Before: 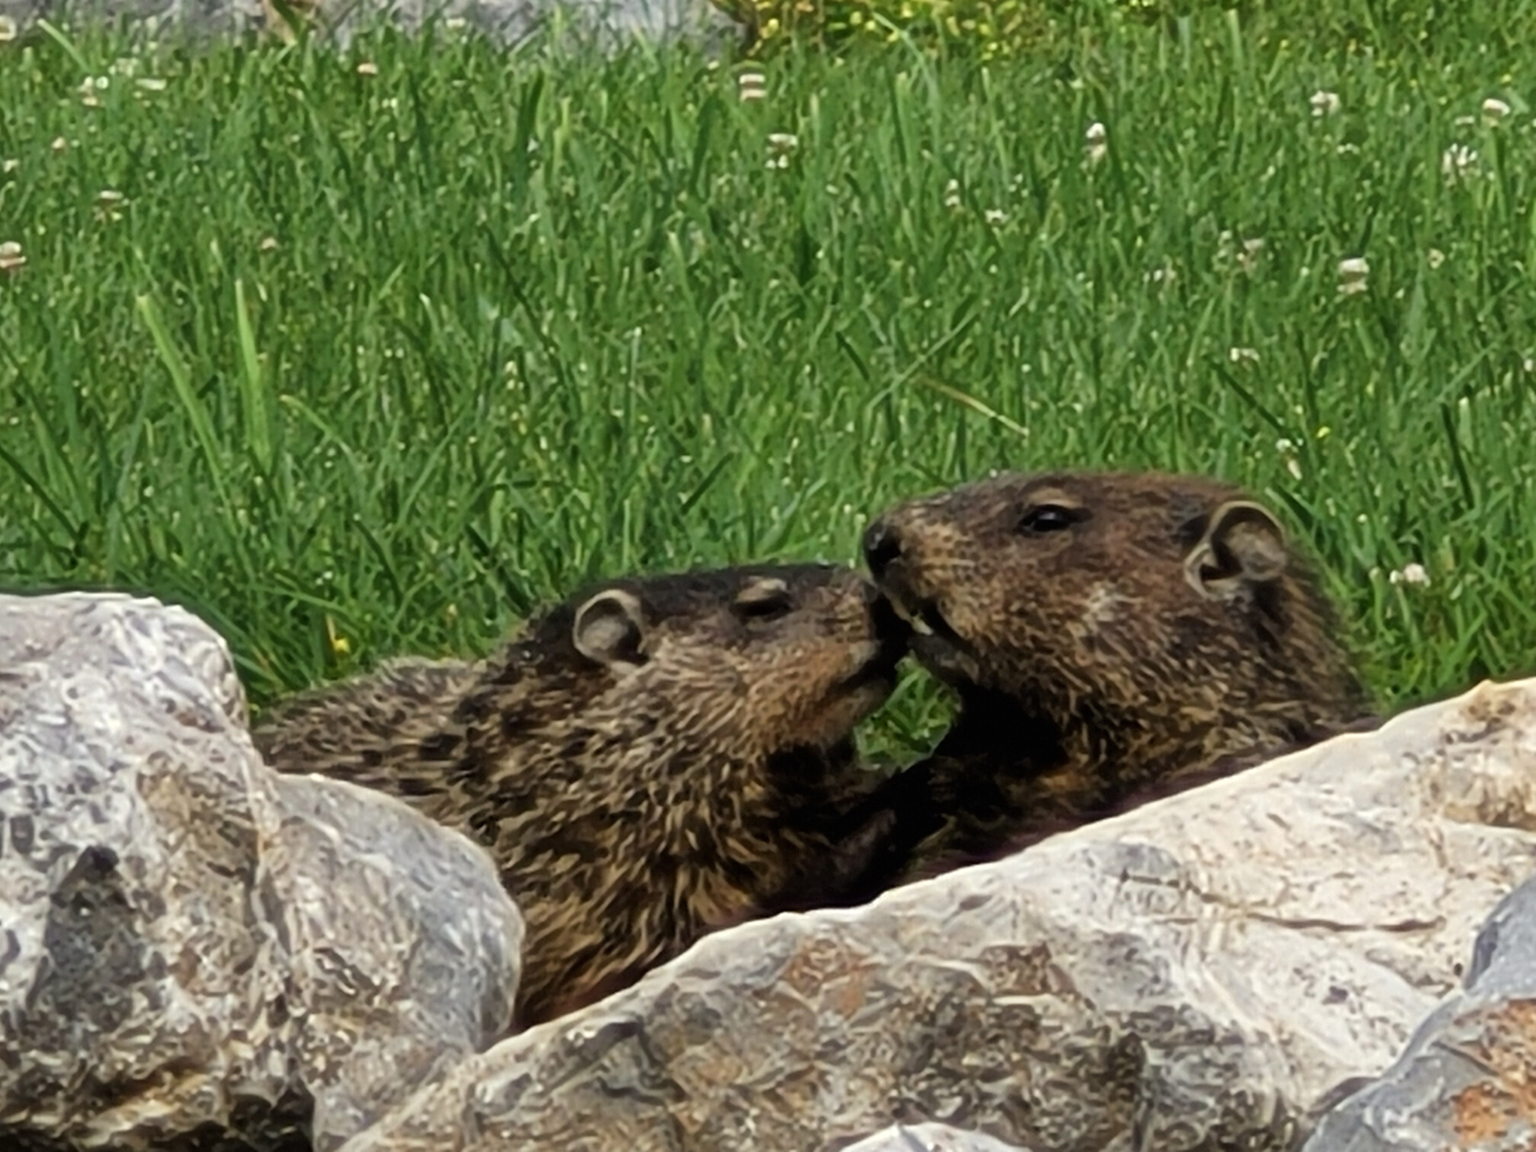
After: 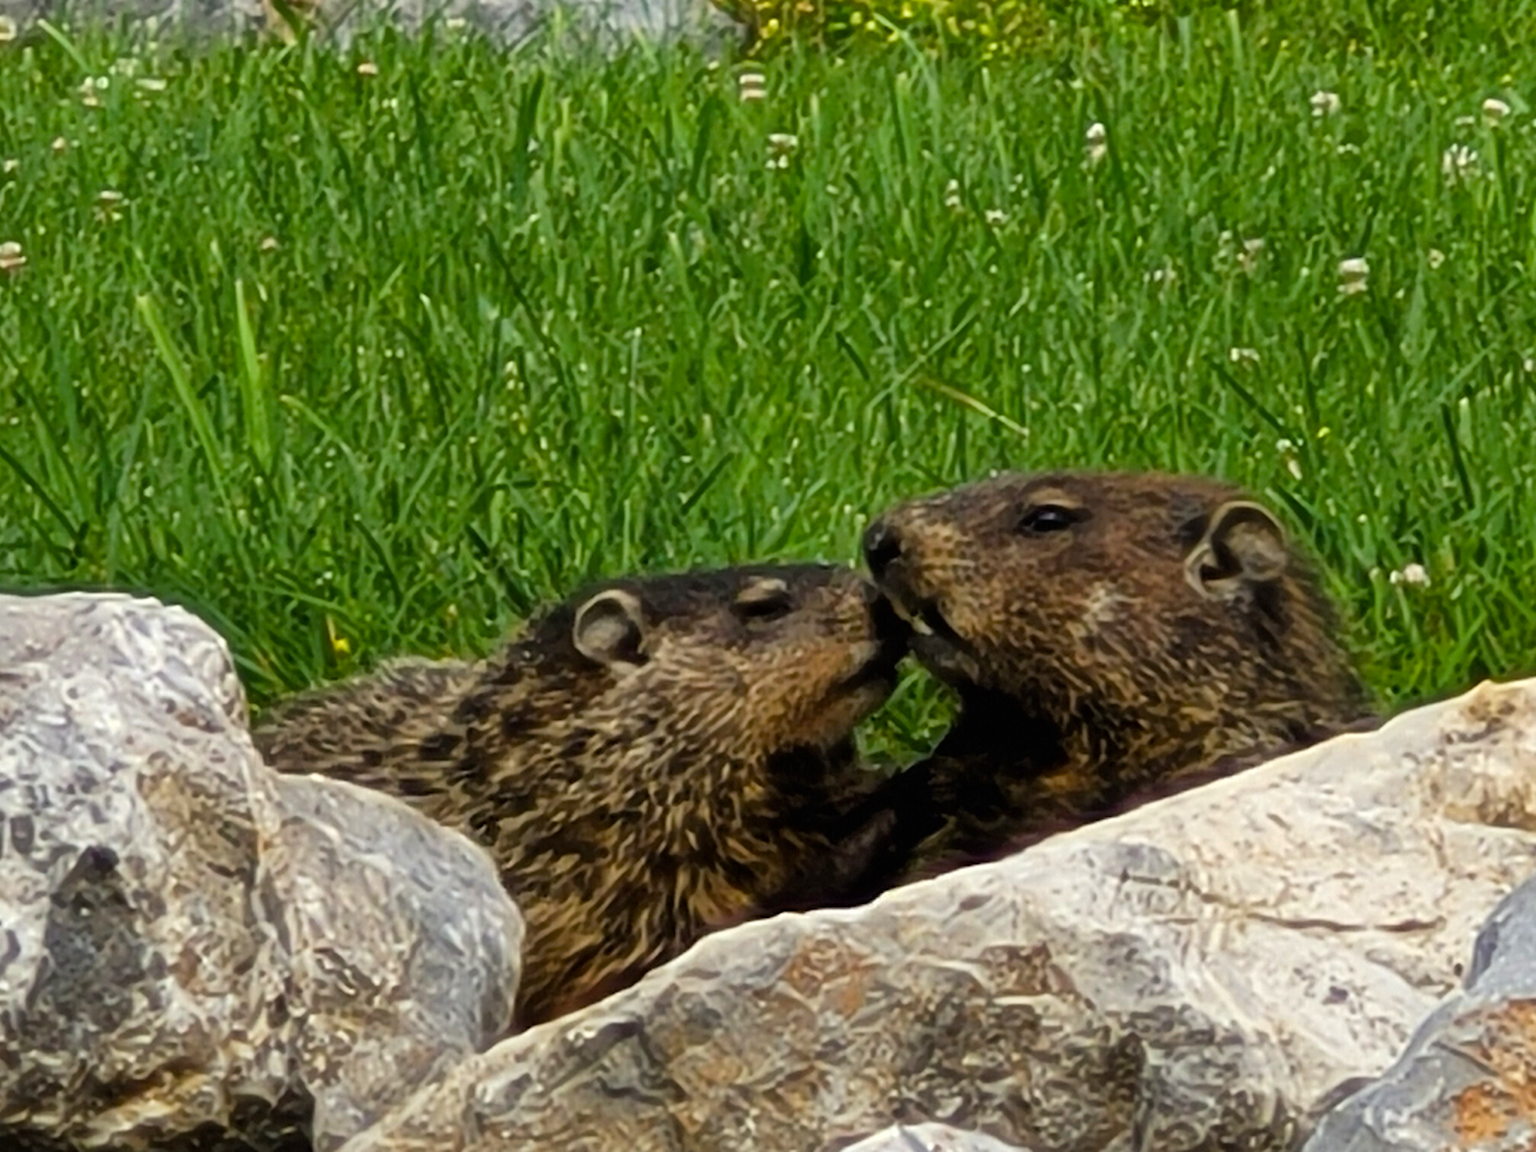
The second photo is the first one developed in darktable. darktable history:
color balance rgb: perceptual saturation grading › global saturation 30.828%
